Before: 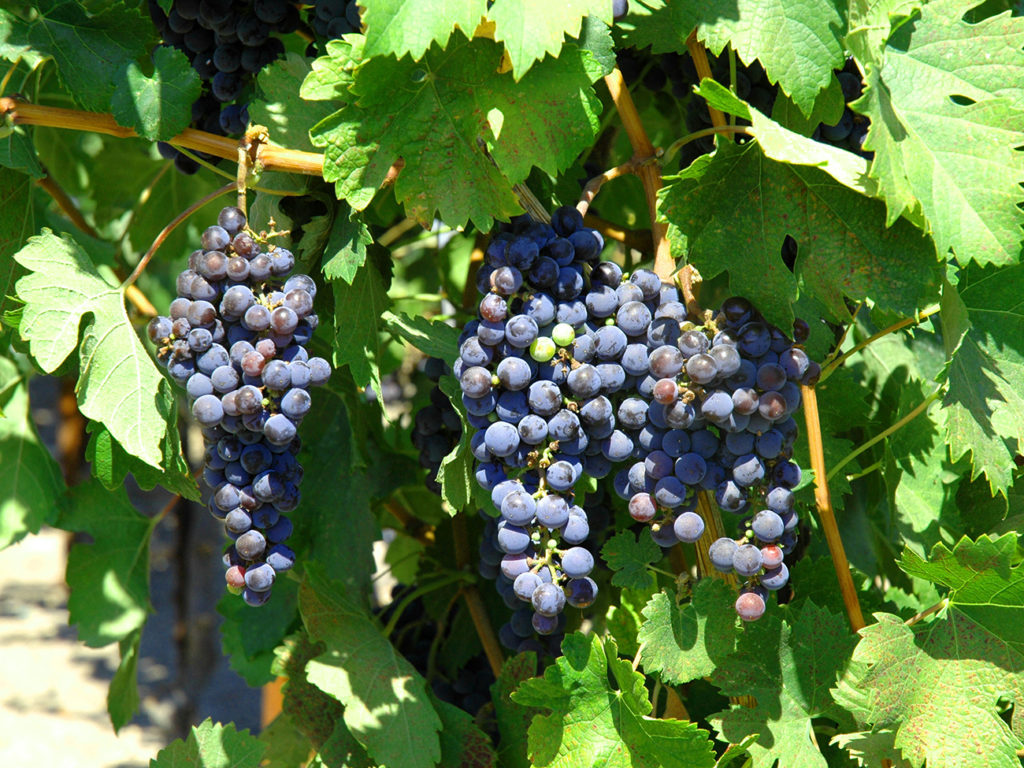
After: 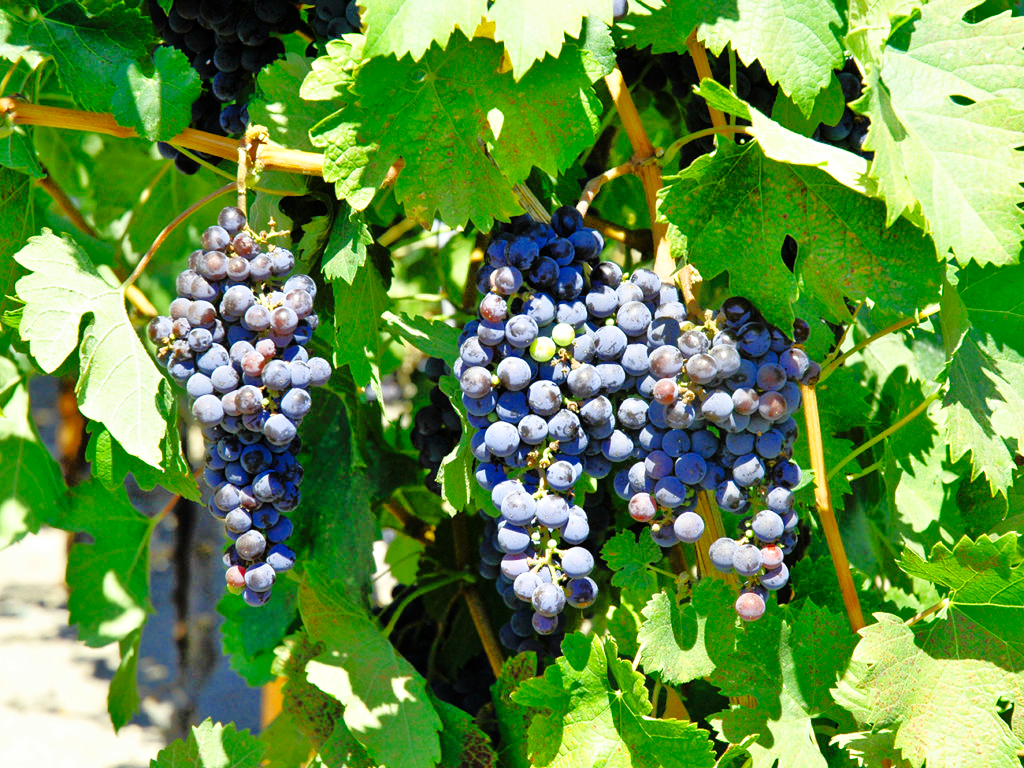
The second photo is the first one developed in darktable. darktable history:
base curve: curves: ch0 [(0, 0) (0.032, 0.025) (0.121, 0.166) (0.206, 0.329) (0.605, 0.79) (1, 1)], preserve colors none
tone equalizer: -8 EV -0.528 EV, -7 EV -0.319 EV, -6 EV -0.083 EV, -5 EV 0.413 EV, -4 EV 0.985 EV, -3 EV 0.791 EV, -2 EV -0.01 EV, -1 EV 0.14 EV, +0 EV -0.012 EV, smoothing 1
